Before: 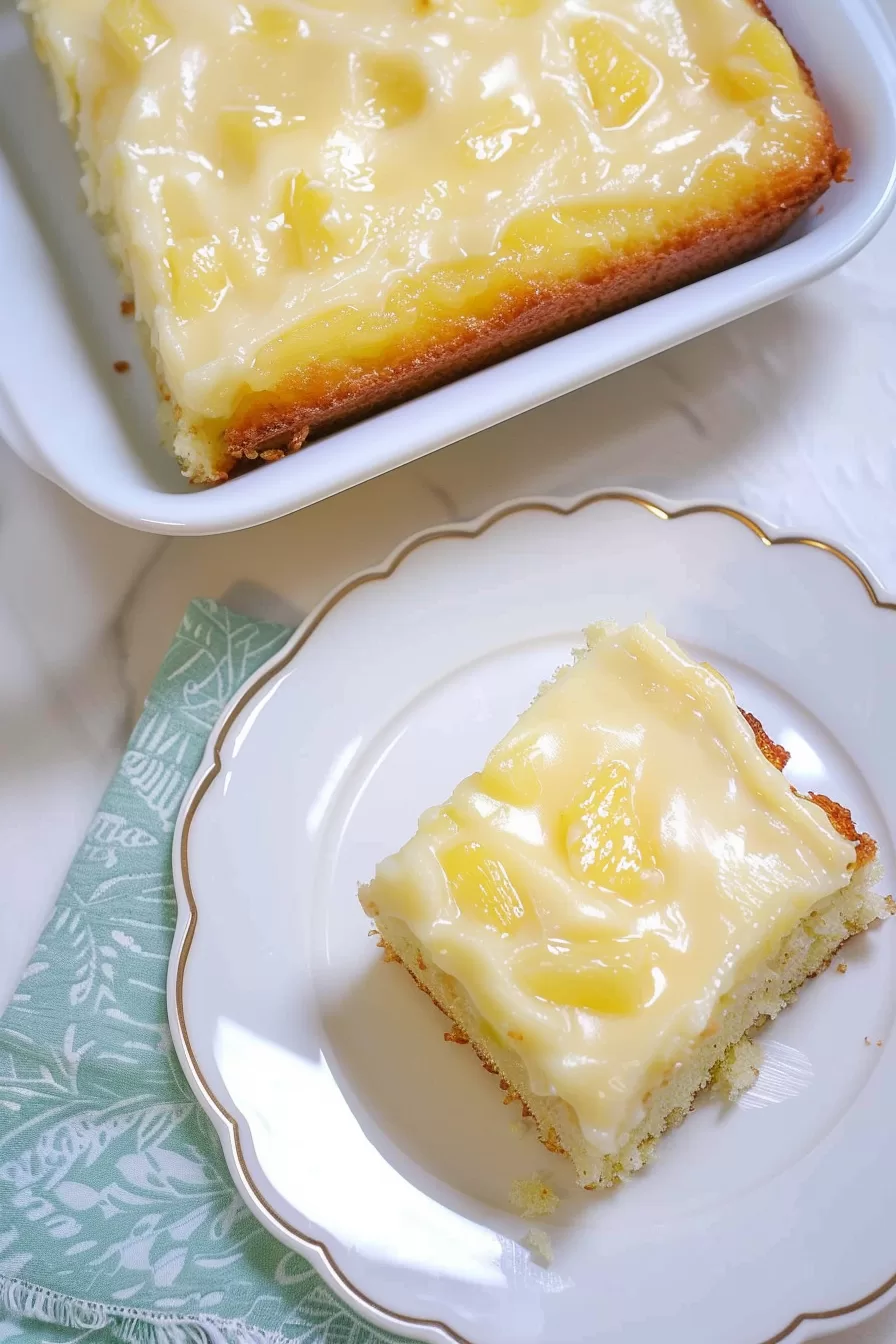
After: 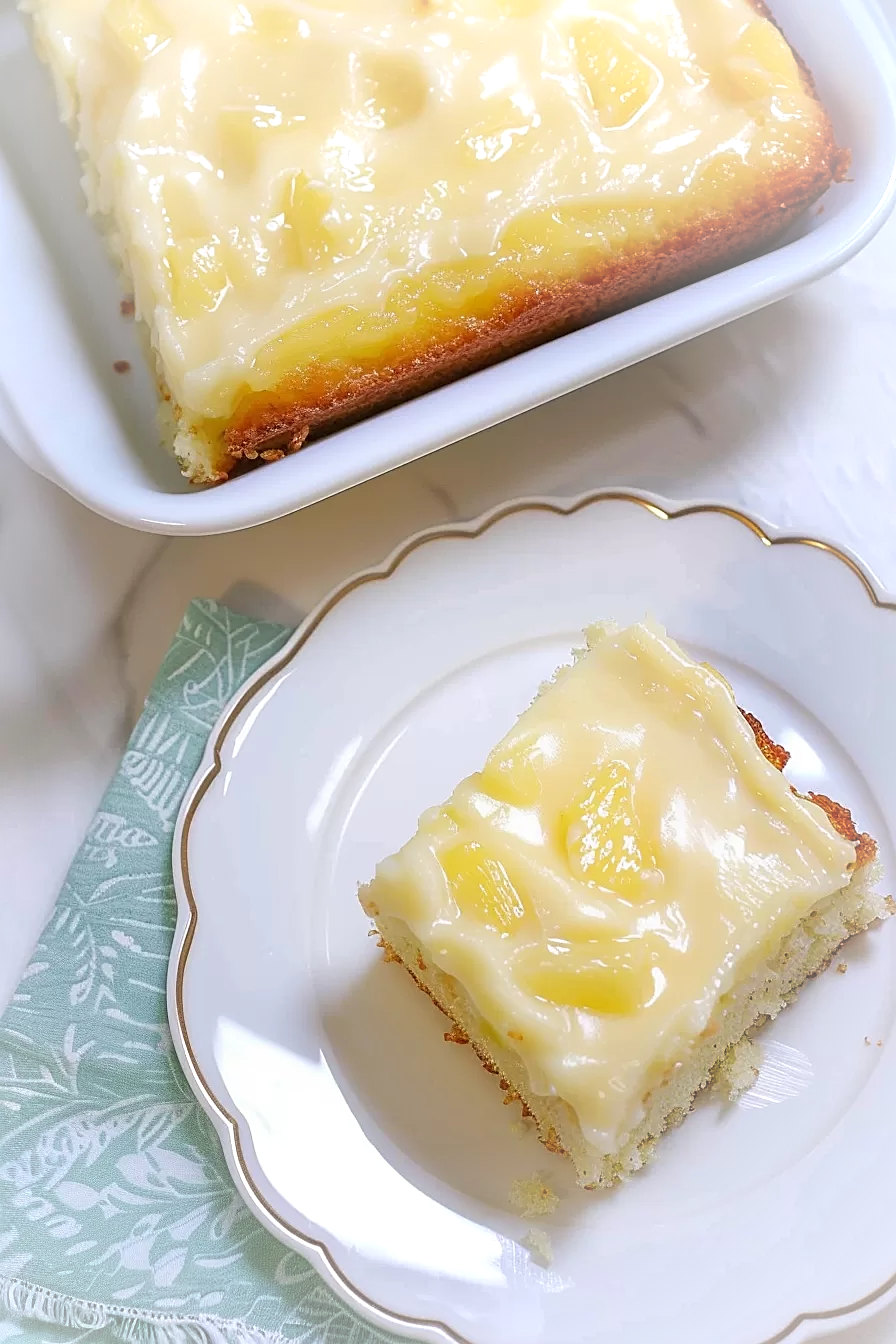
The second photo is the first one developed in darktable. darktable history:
sharpen: on, module defaults
vignetting: fall-off start 64.12%, brightness 0.319, saturation 0, center (-0.077, 0.069), width/height ratio 0.876
